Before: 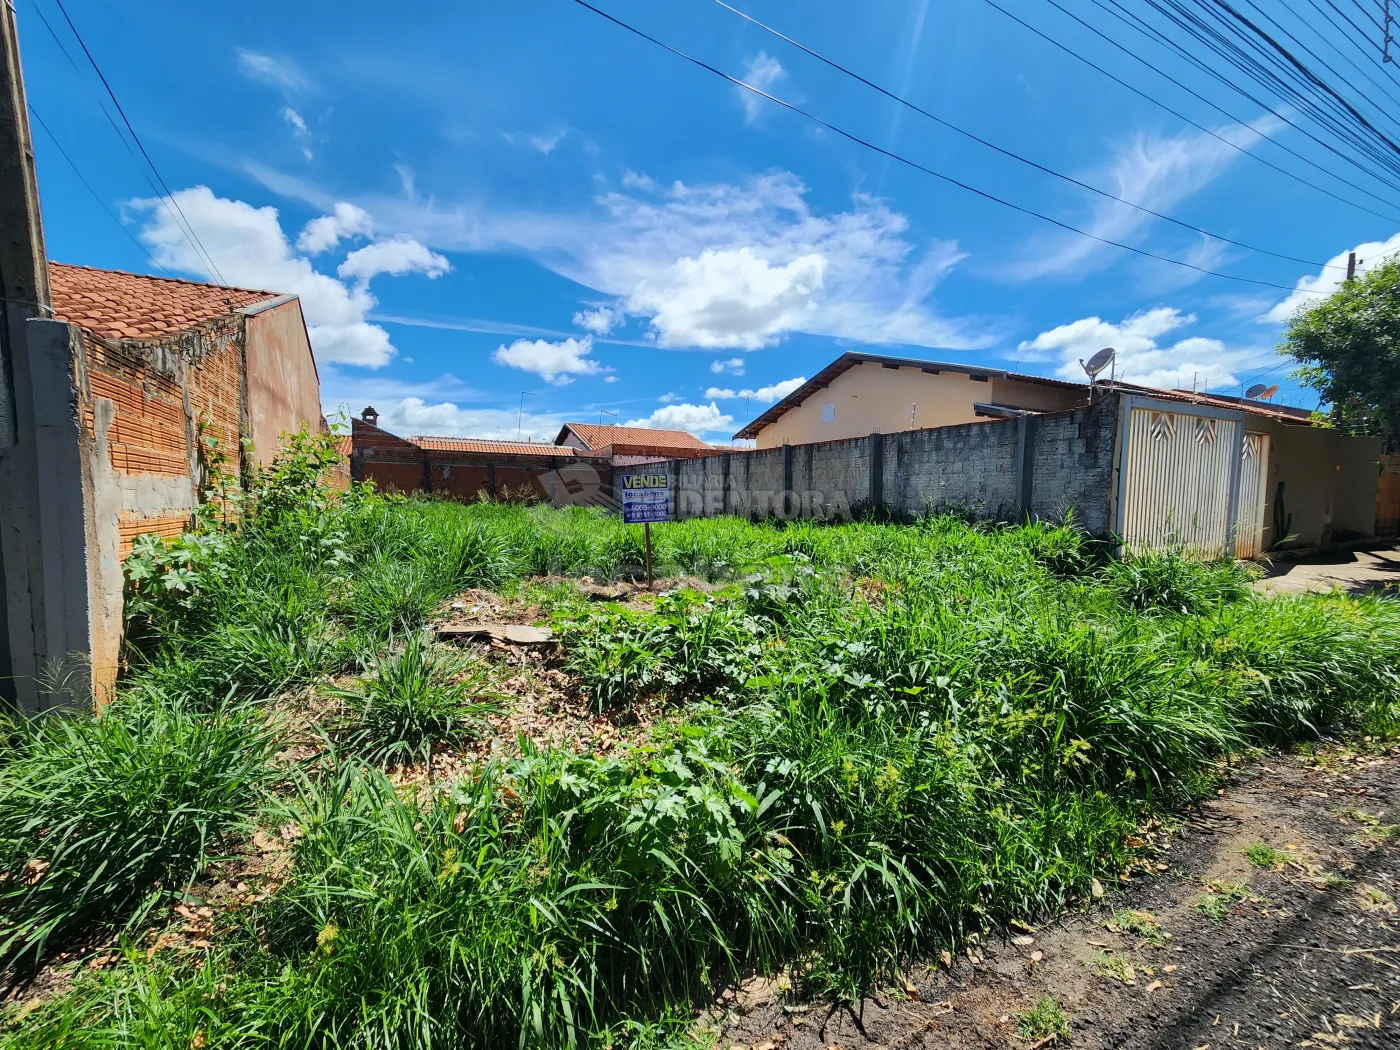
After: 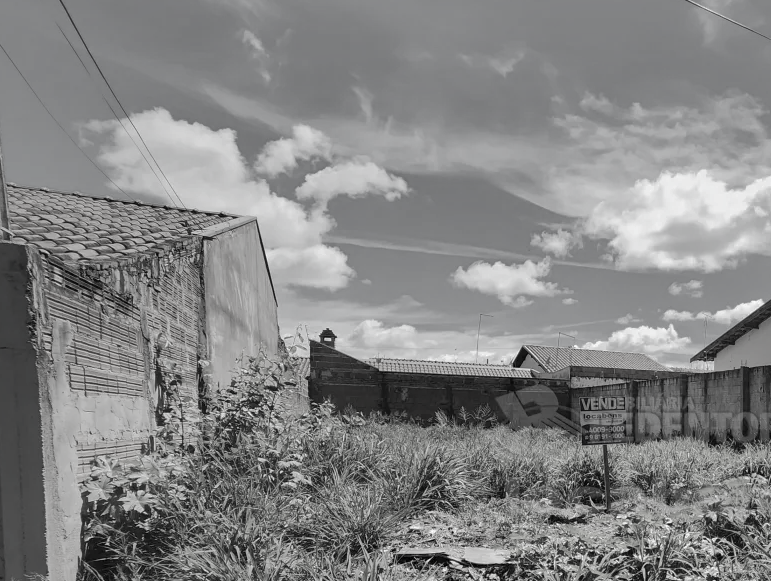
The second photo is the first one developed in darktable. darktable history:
contrast brightness saturation: saturation -0.982
crop and rotate: left 3.056%, top 7.522%, right 41.837%, bottom 37.116%
shadows and highlights: shadows 39.95, highlights -60.11
tone equalizer: on, module defaults
